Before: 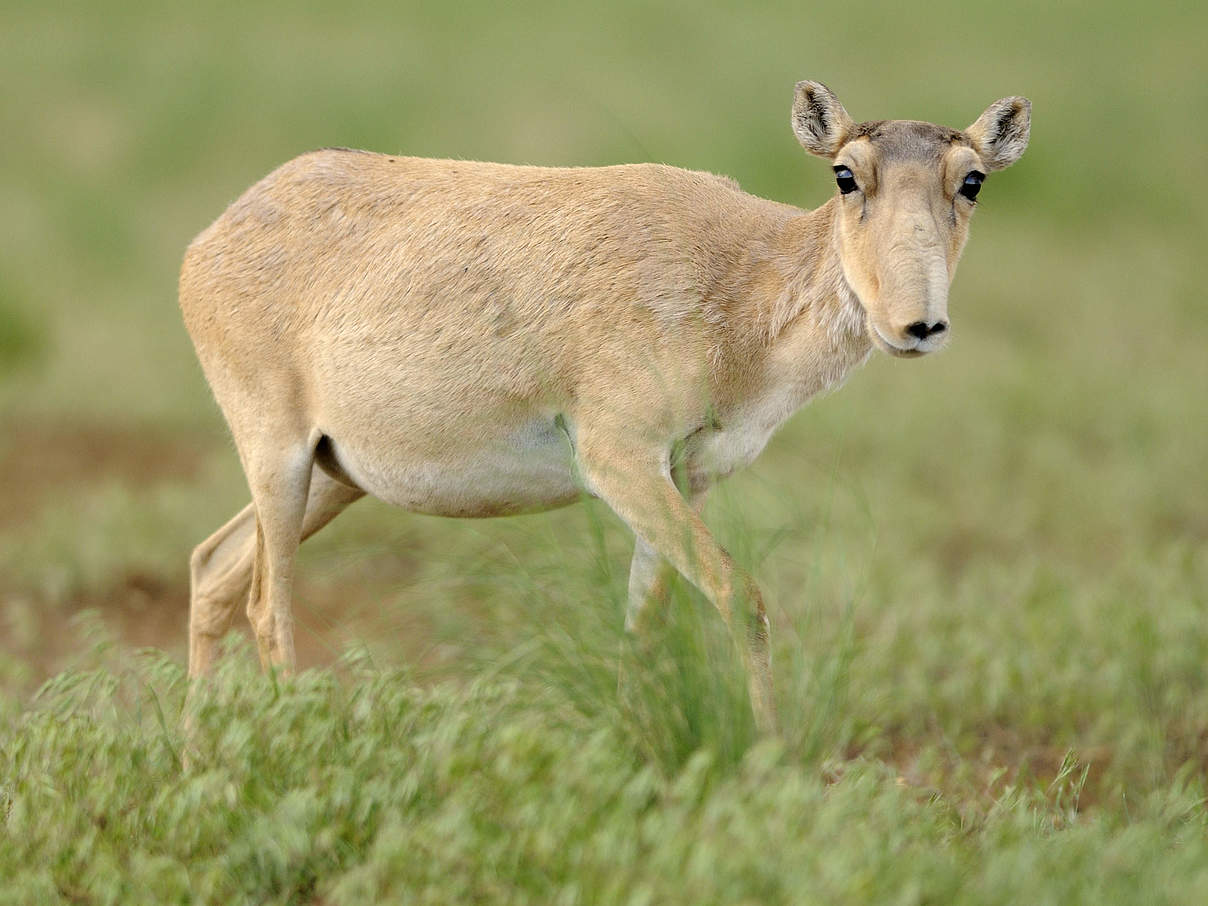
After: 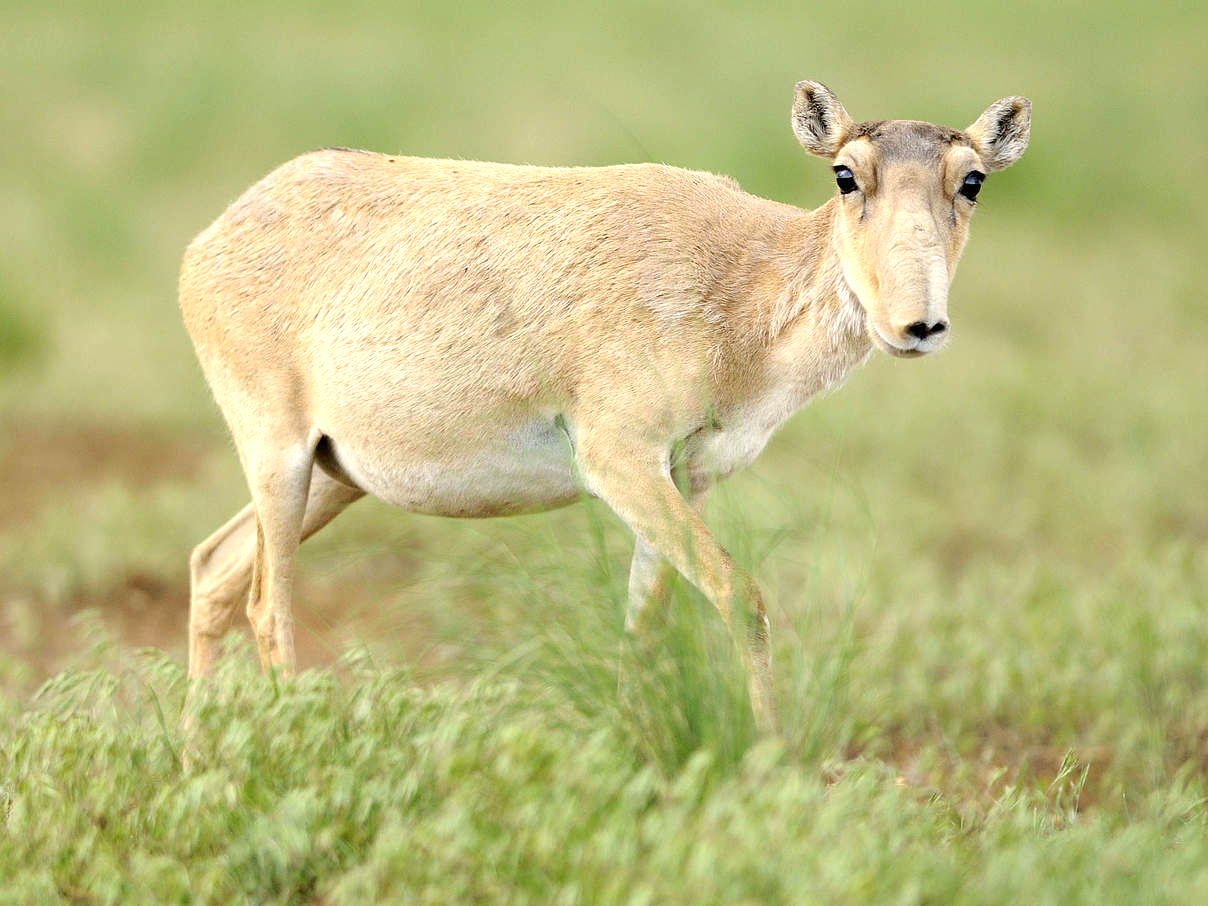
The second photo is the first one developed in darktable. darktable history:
exposure: exposure 0.652 EV, compensate highlight preservation false
